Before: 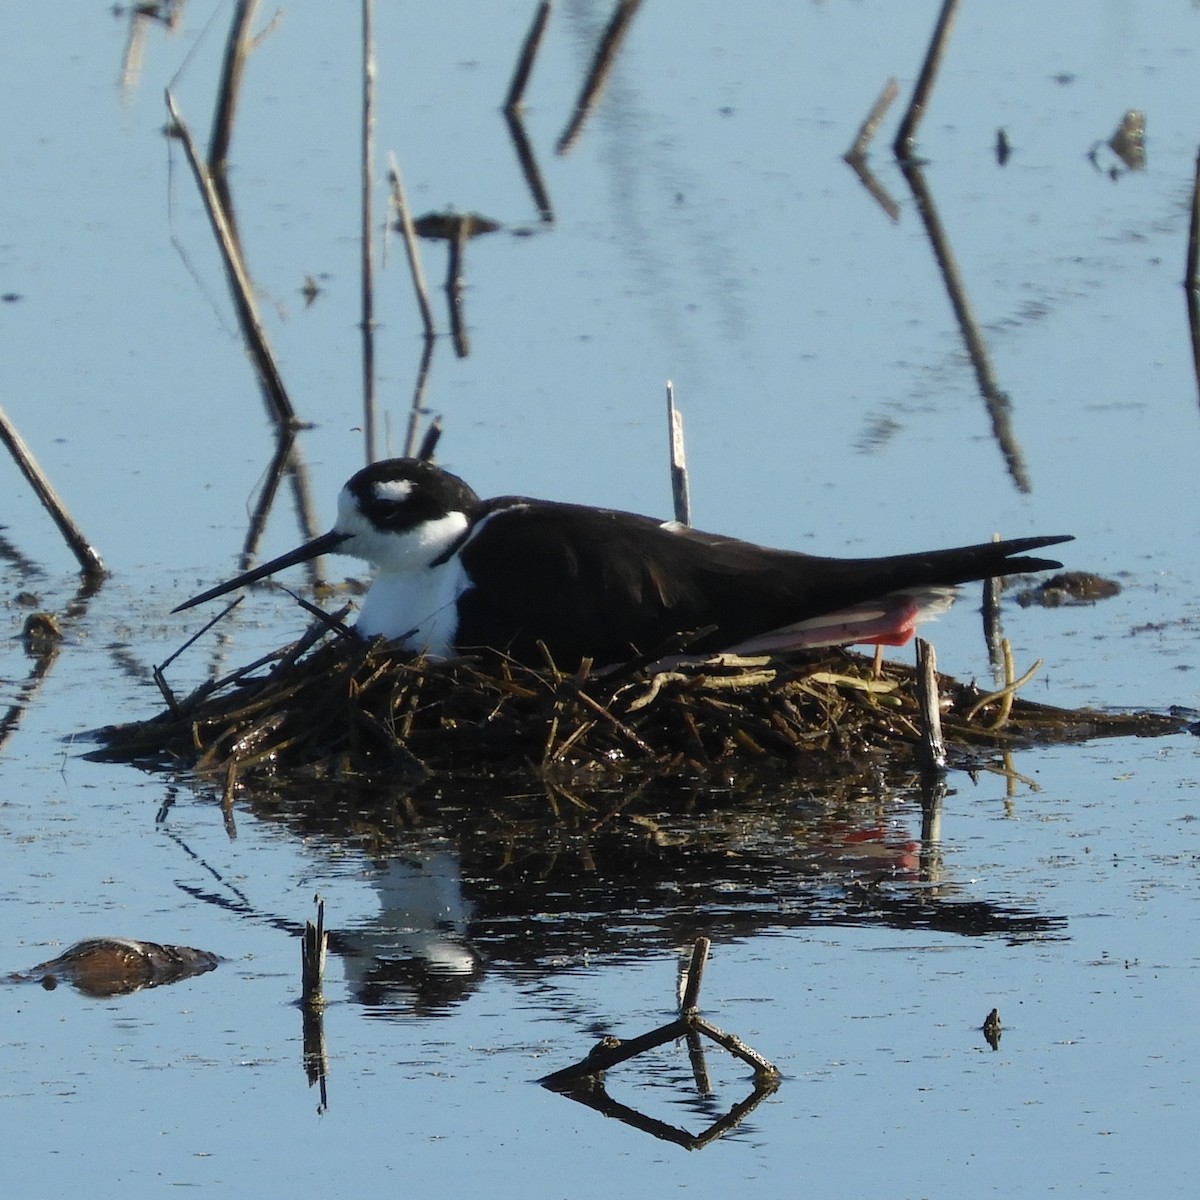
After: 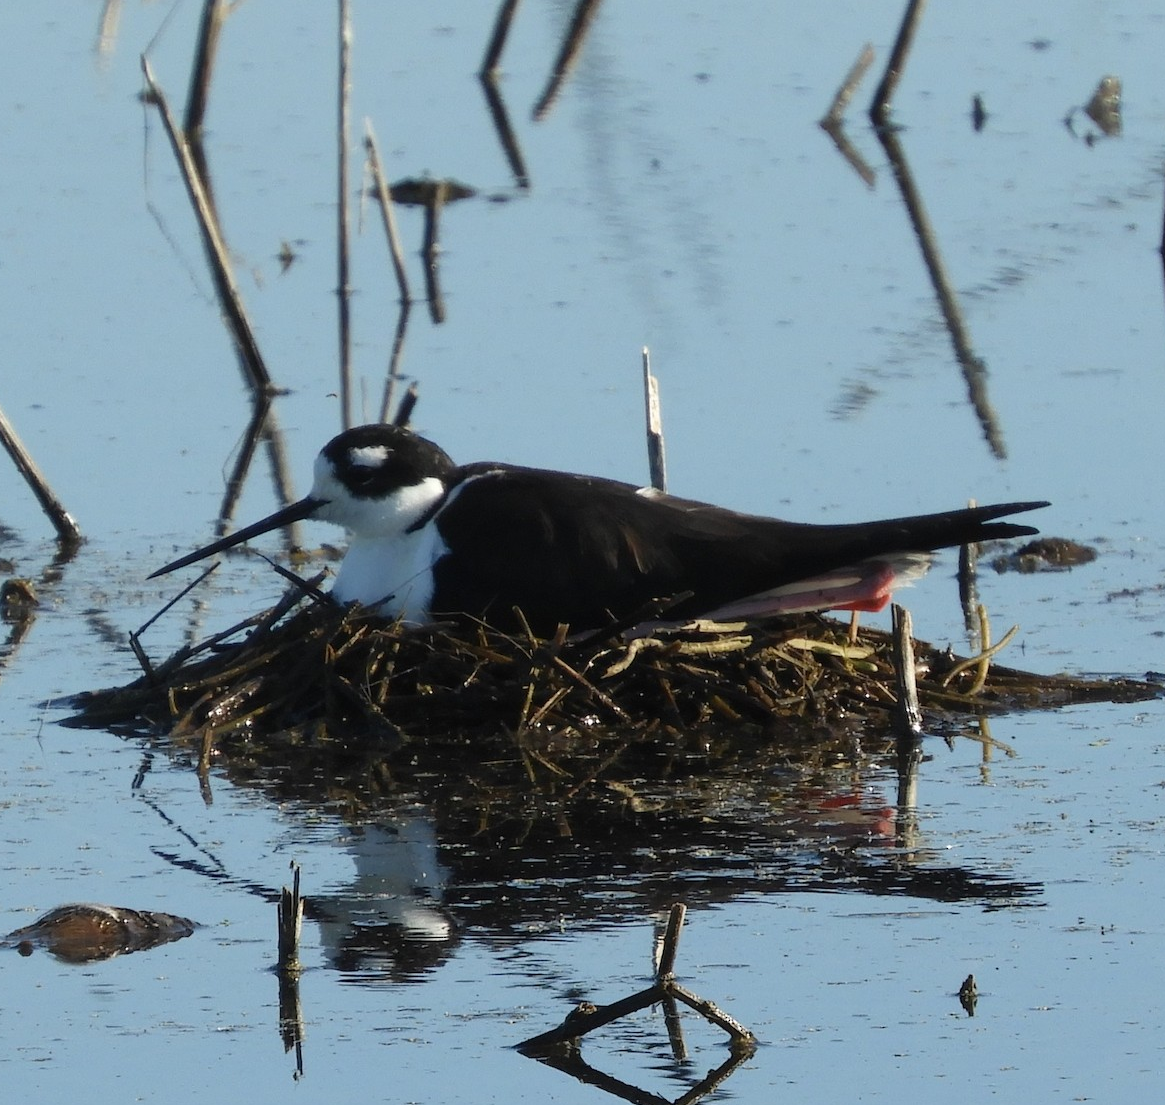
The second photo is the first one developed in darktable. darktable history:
crop: left 2.027%, top 2.864%, right 0.866%, bottom 4.984%
